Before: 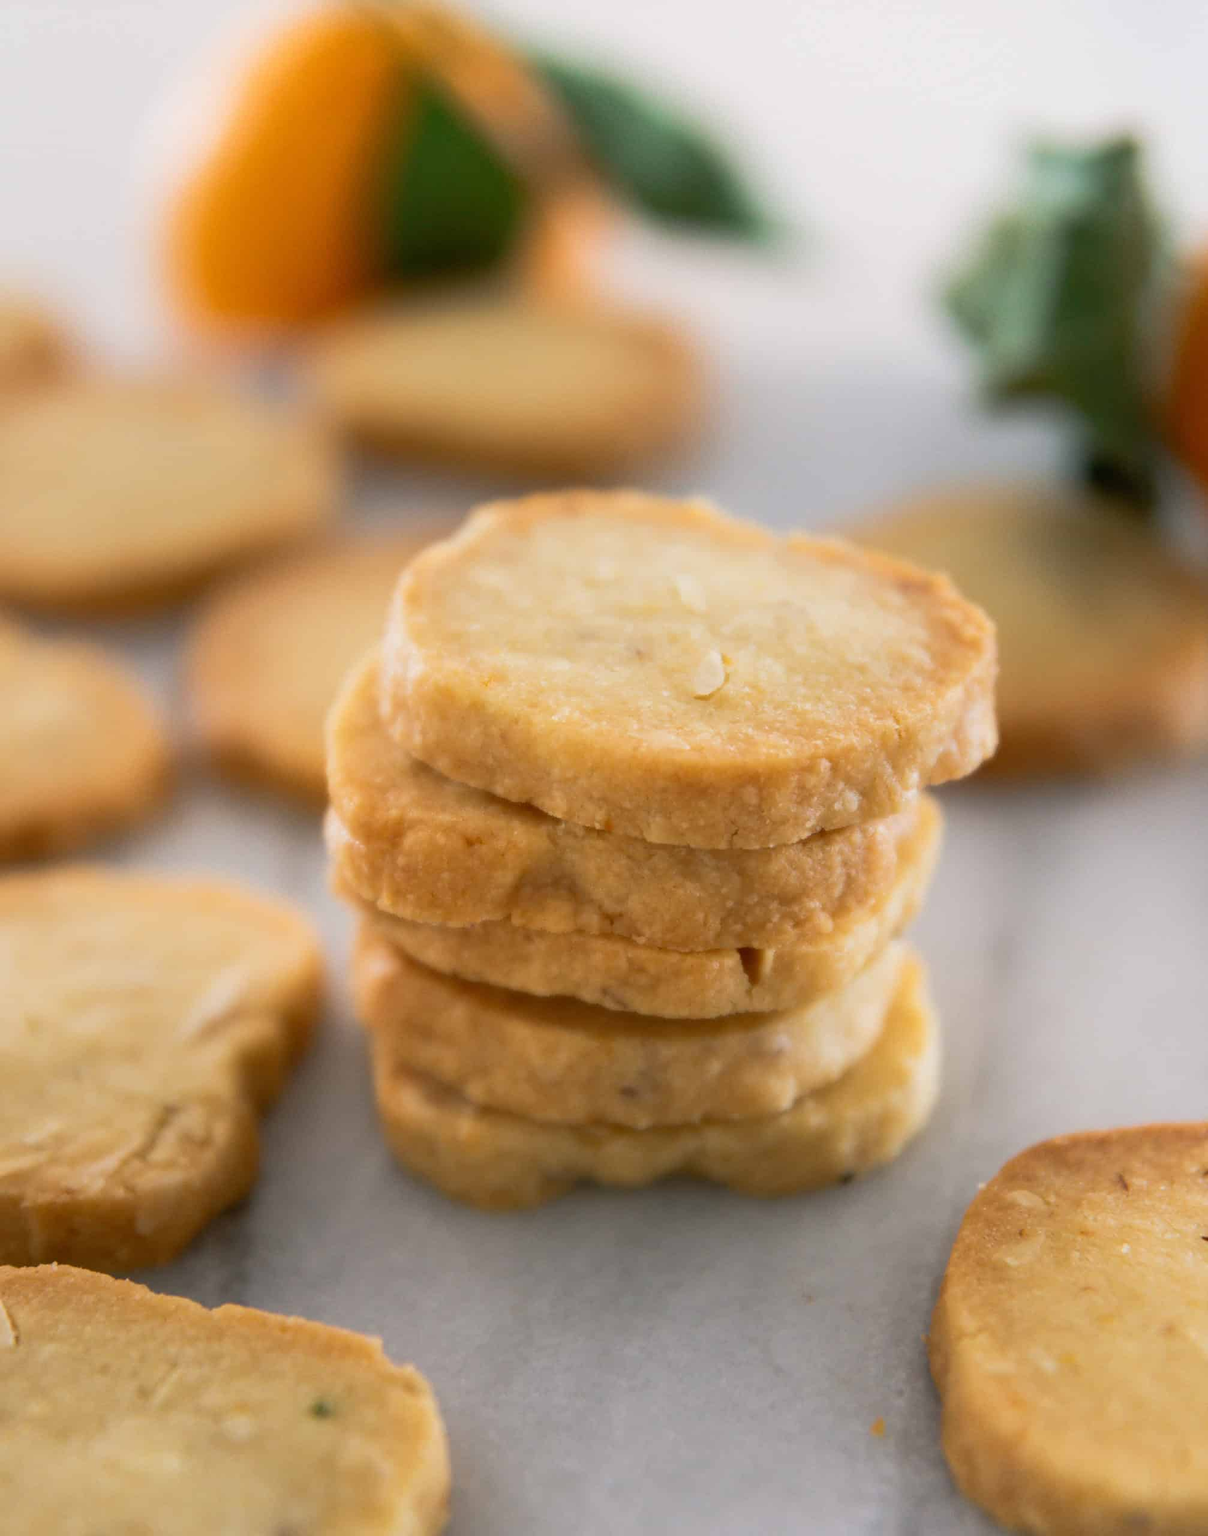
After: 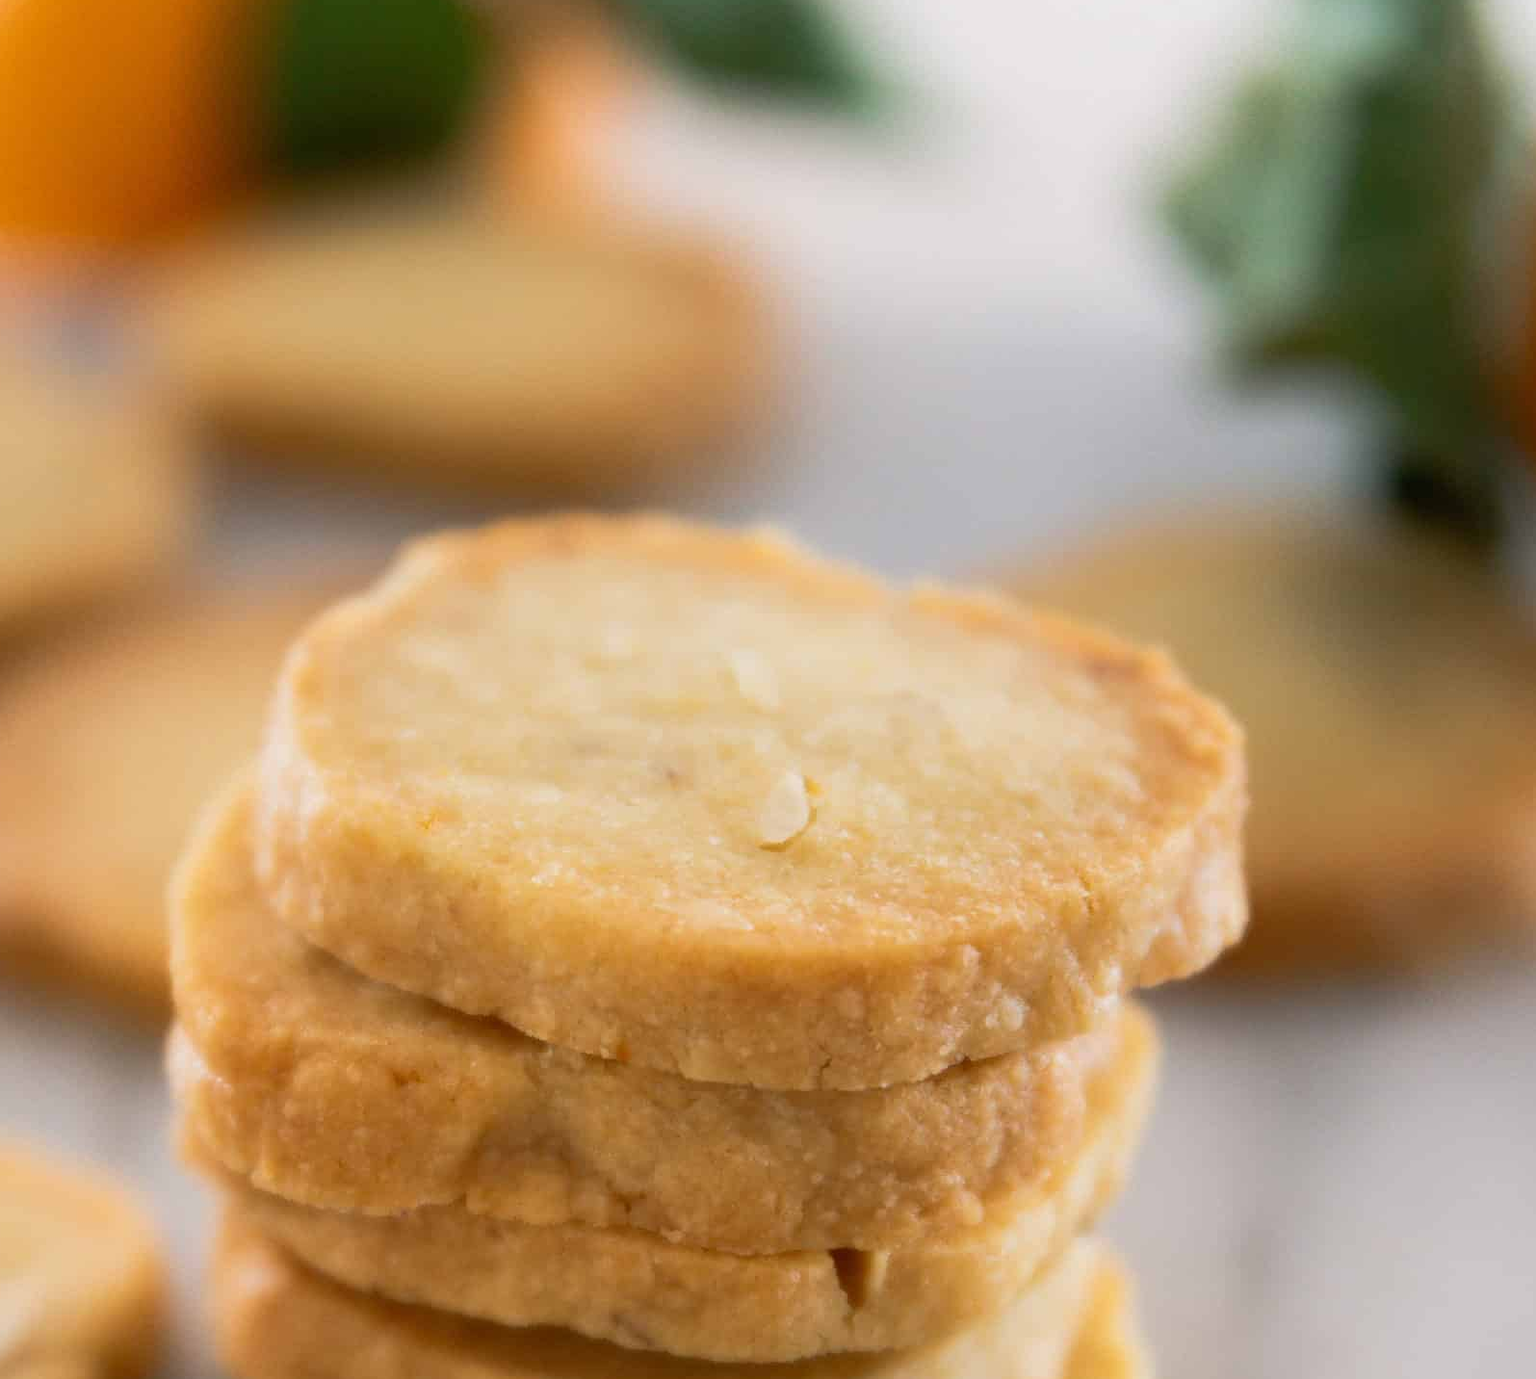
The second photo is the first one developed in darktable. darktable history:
crop: left 18.288%, top 11.079%, right 2.477%, bottom 32.931%
